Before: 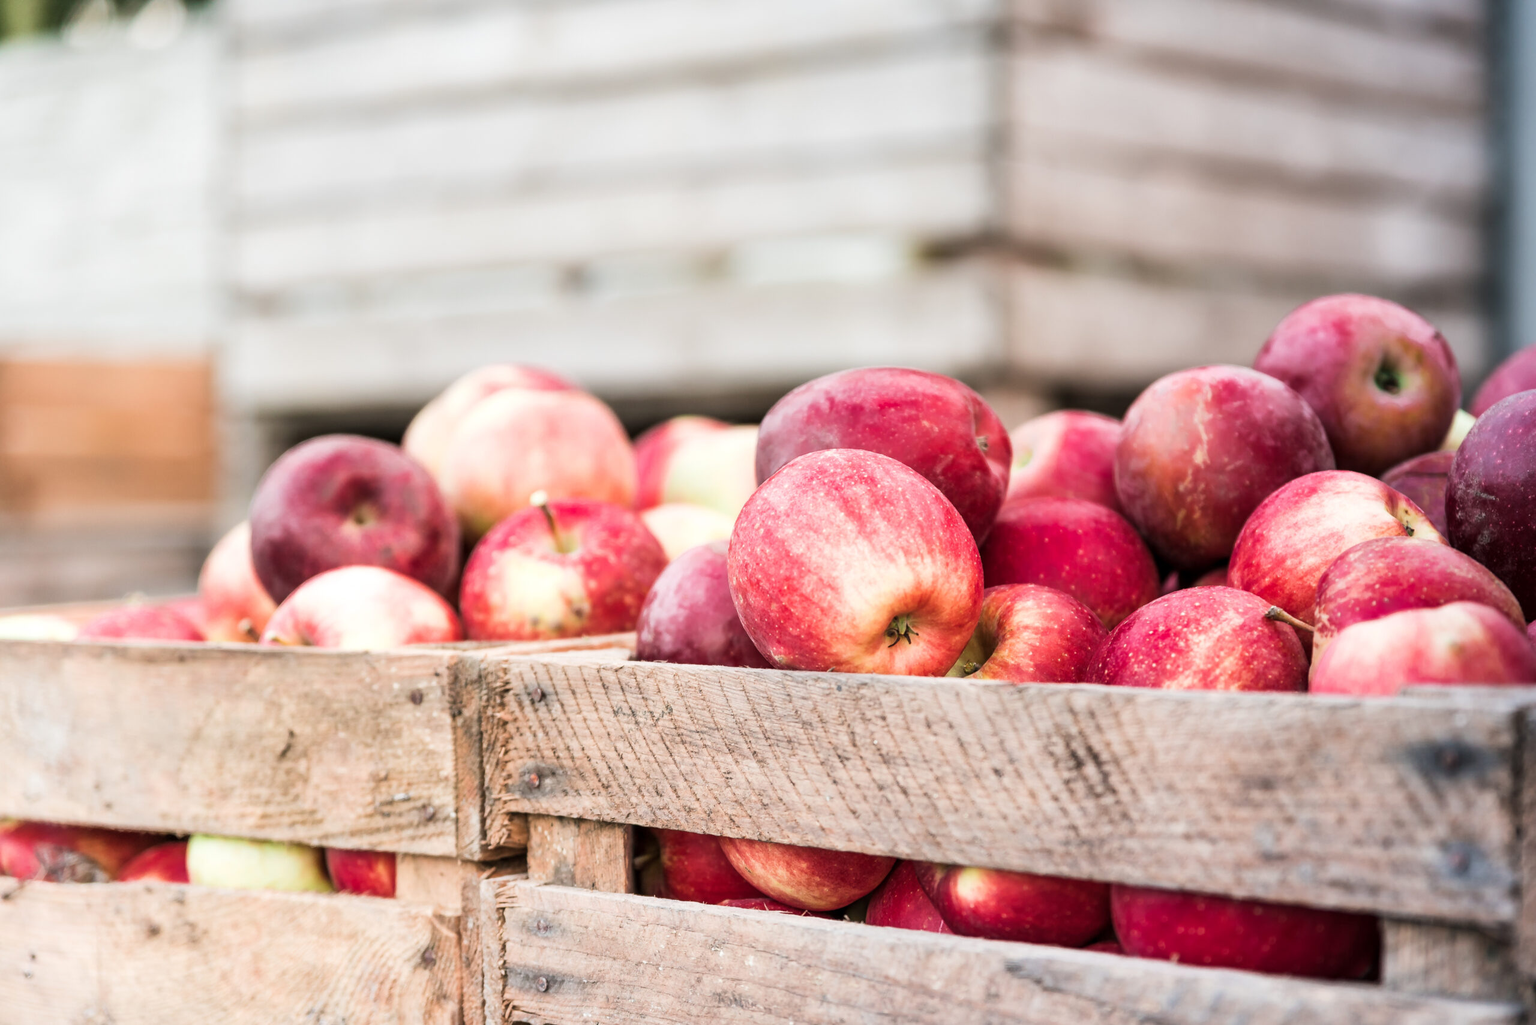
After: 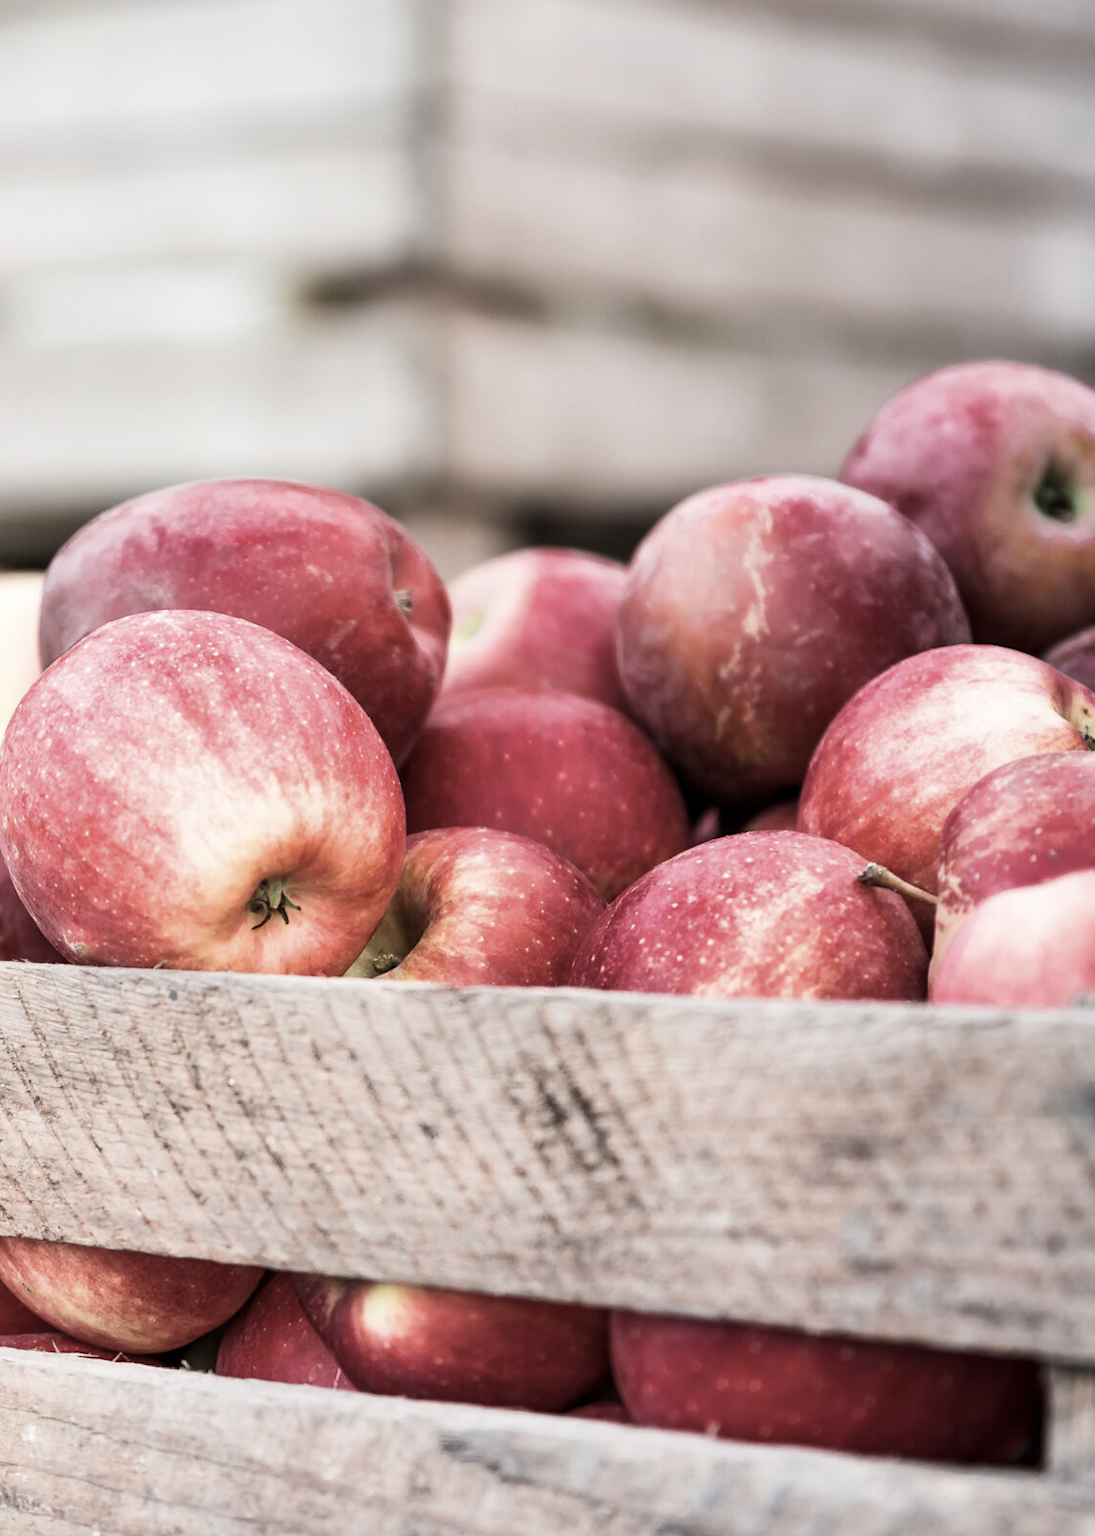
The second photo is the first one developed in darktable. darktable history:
contrast brightness saturation: contrast 0.096, saturation -0.362
crop: left 47.618%, top 6.792%, right 8.012%
